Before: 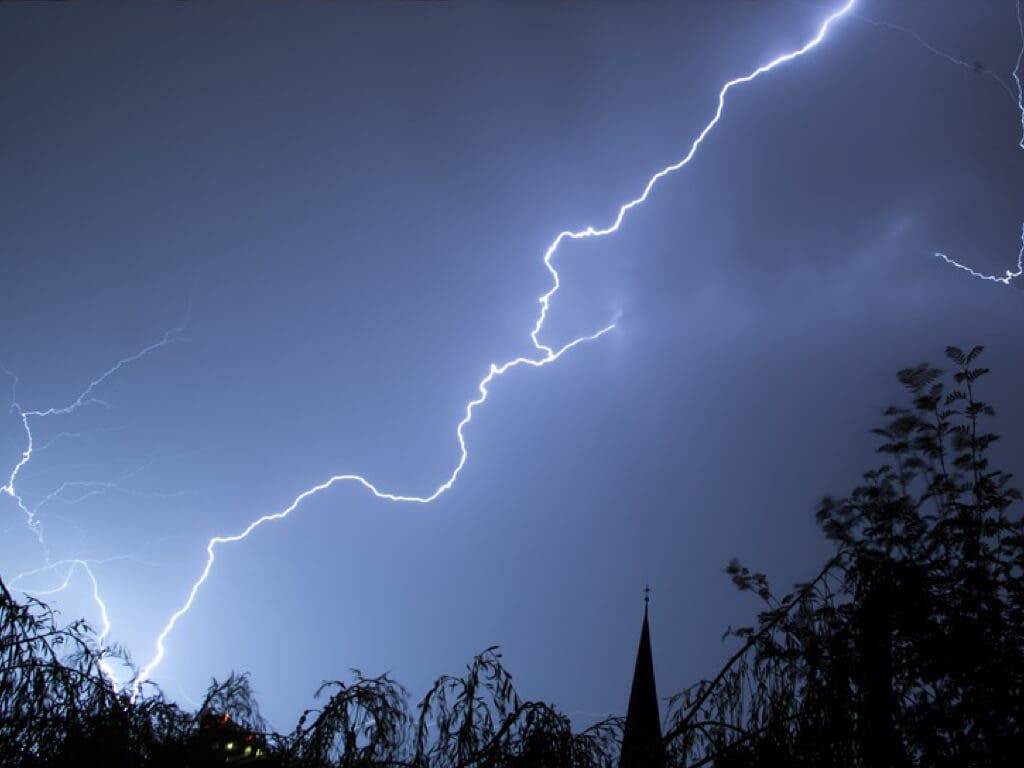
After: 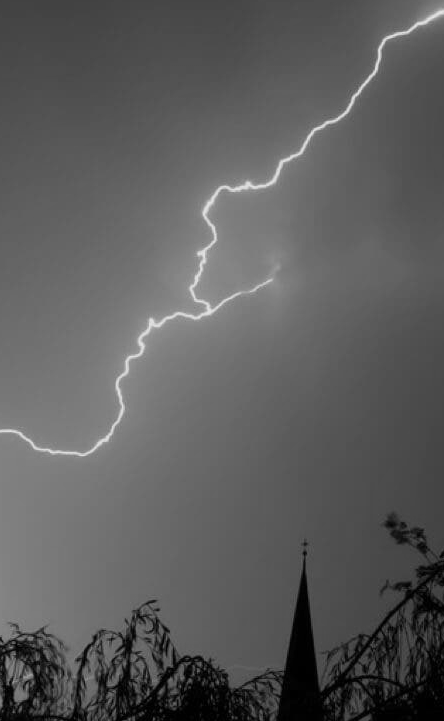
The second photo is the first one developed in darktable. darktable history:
white balance: red 0.967, blue 1.119, emerald 0.756
monochrome: a -92.57, b 58.91
crop: left 33.452%, top 6.025%, right 23.155%
